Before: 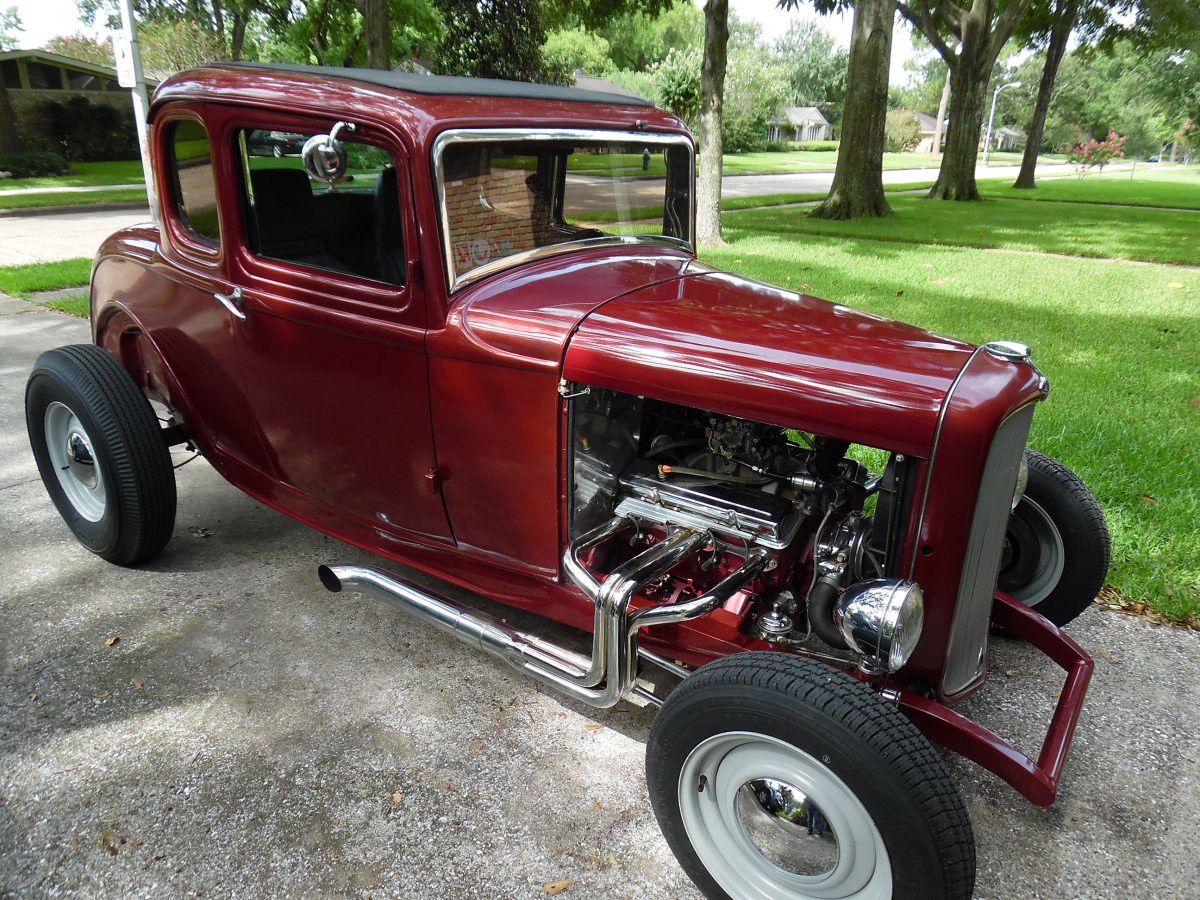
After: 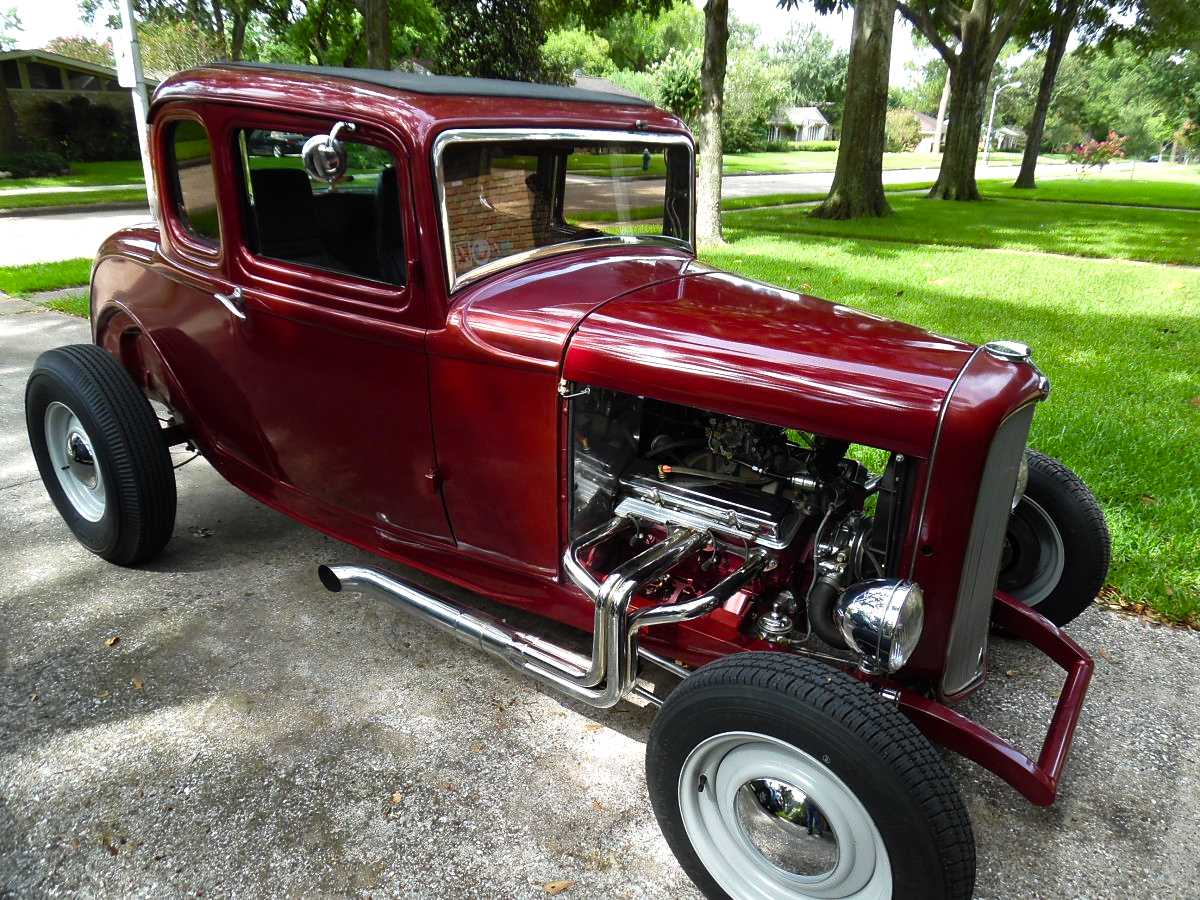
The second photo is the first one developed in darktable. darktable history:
color balance rgb: perceptual saturation grading › global saturation 19.96%, perceptual brilliance grading › global brilliance -17.731%, perceptual brilliance grading › highlights 28.03%
